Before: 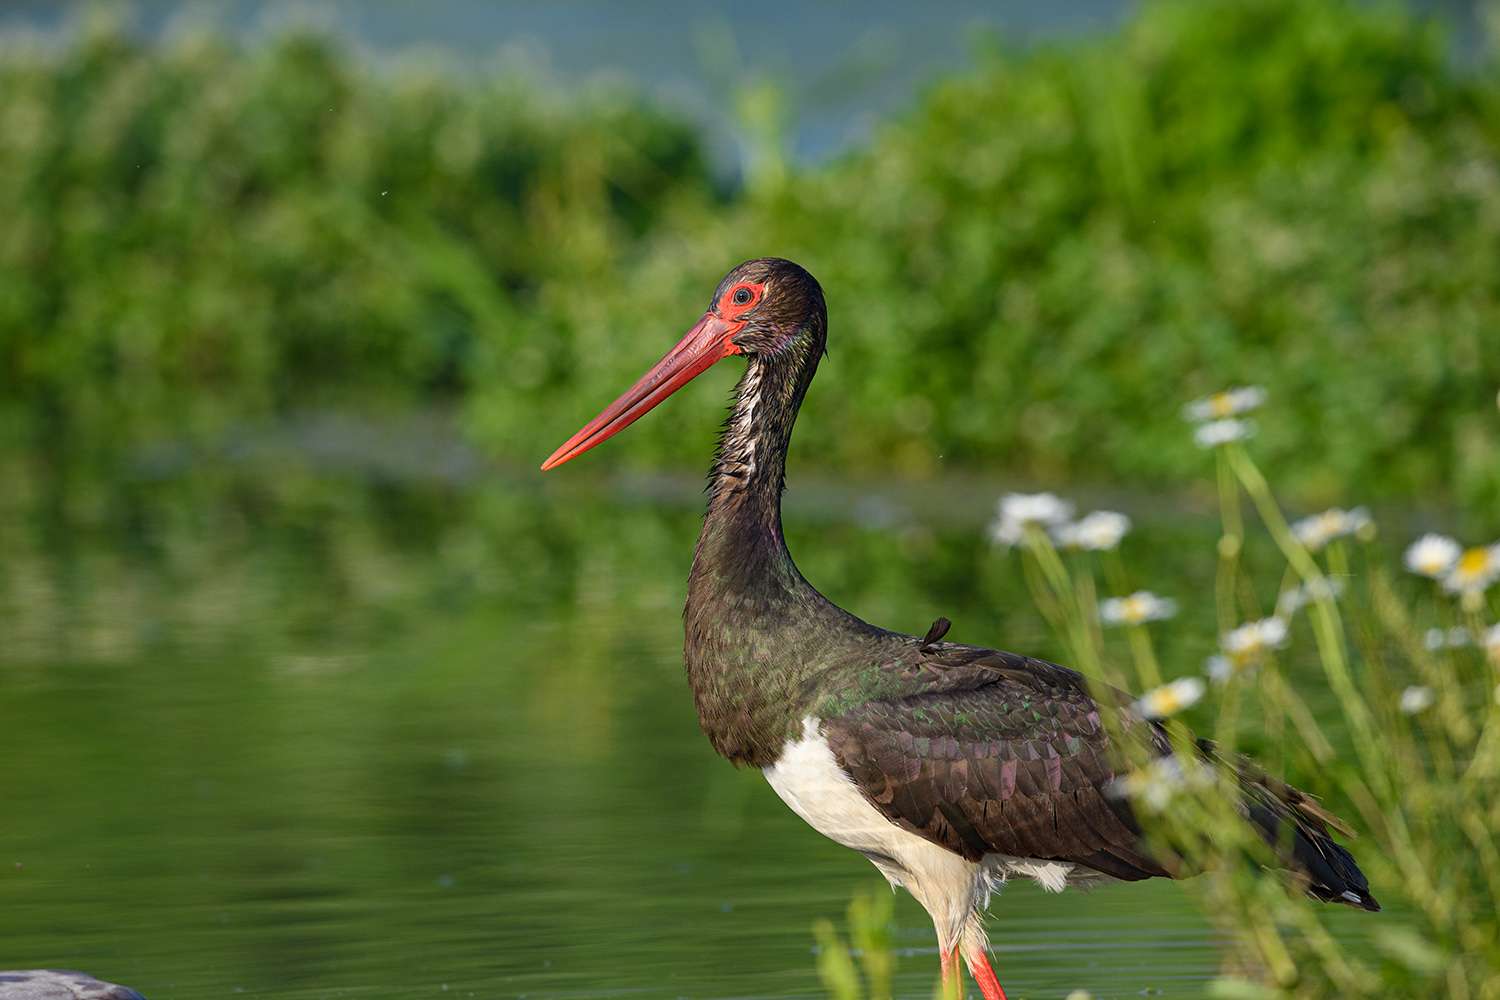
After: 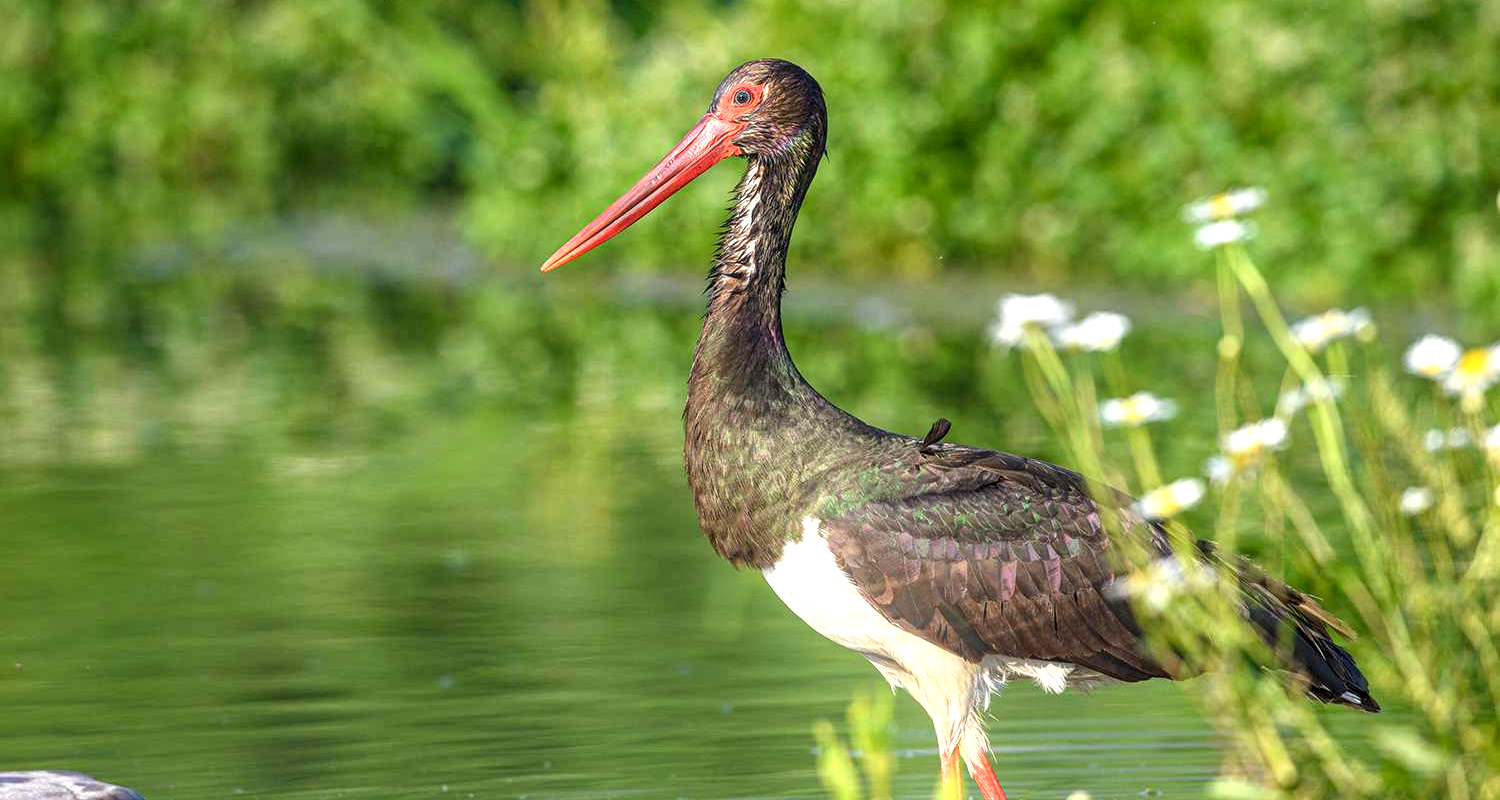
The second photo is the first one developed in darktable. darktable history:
local contrast: detail 130%
crop and rotate: top 19.998%
bloom: size 15%, threshold 97%, strength 7%
exposure: black level correction 0, exposure 1 EV, compensate highlight preservation false
